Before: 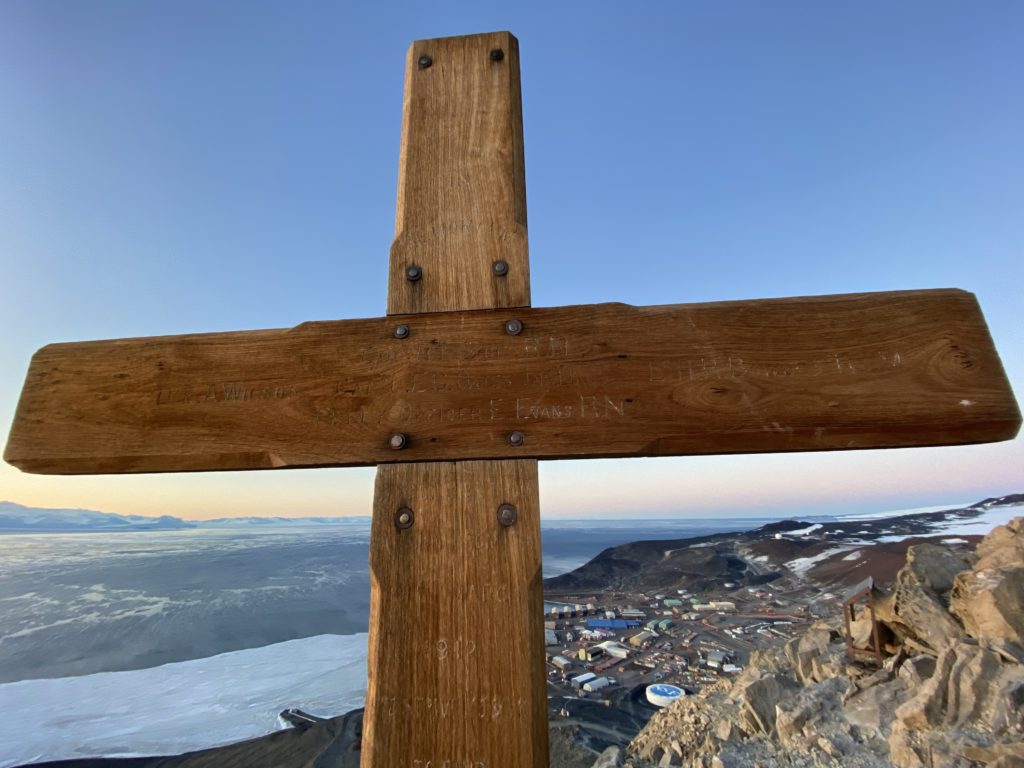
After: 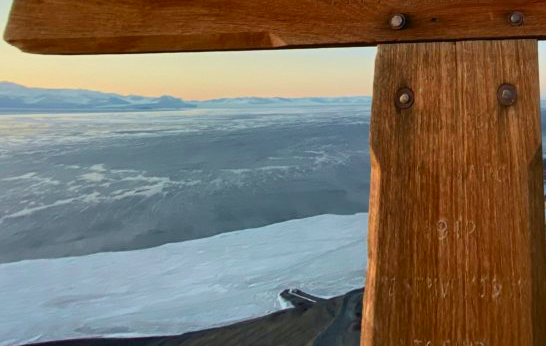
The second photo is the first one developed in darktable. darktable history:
tone curve: curves: ch0 [(0, 0.014) (0.036, 0.047) (0.15, 0.156) (0.27, 0.258) (0.511, 0.506) (0.761, 0.741) (1, 0.919)]; ch1 [(0, 0) (0.179, 0.173) (0.322, 0.32) (0.429, 0.431) (0.502, 0.5) (0.519, 0.522) (0.562, 0.575) (0.631, 0.65) (0.72, 0.692) (1, 1)]; ch2 [(0, 0) (0.29, 0.295) (0.404, 0.436) (0.497, 0.498) (0.533, 0.556) (0.599, 0.607) (0.696, 0.707) (1, 1)], color space Lab, independent channels, preserve colors none
crop and rotate: top 54.778%, right 46.61%, bottom 0.159%
